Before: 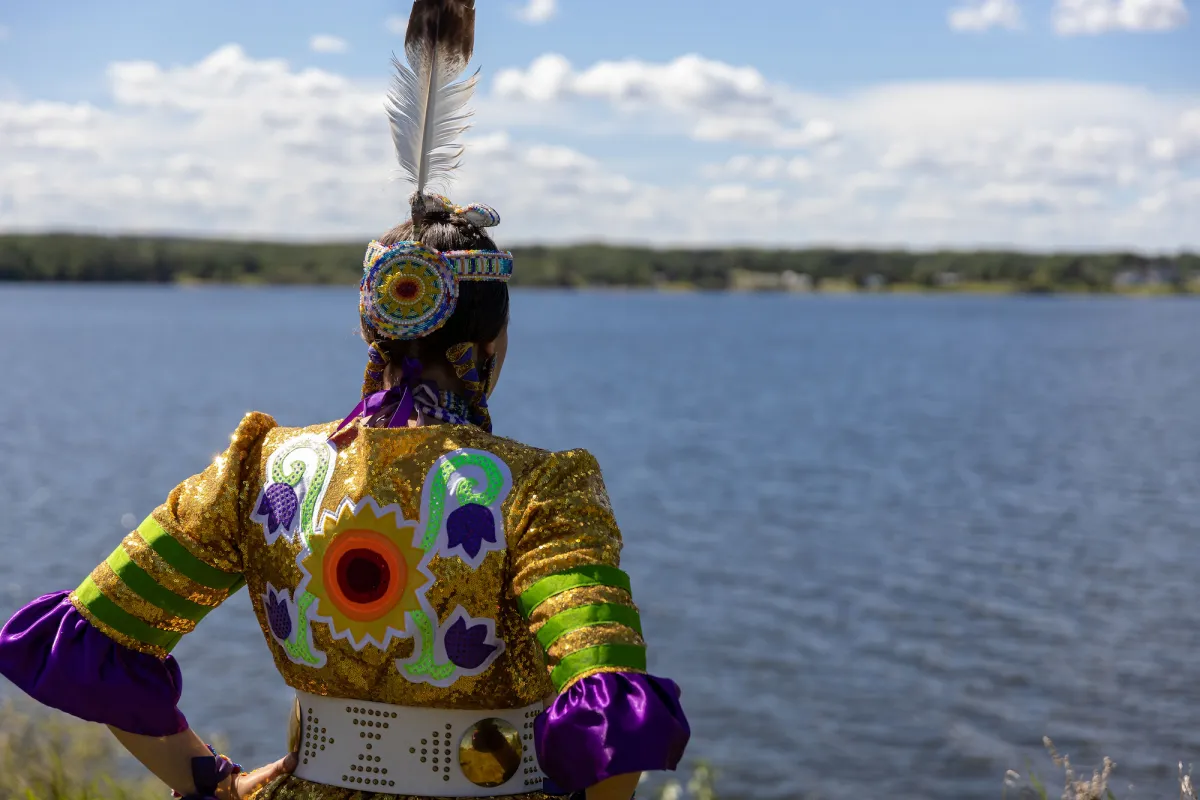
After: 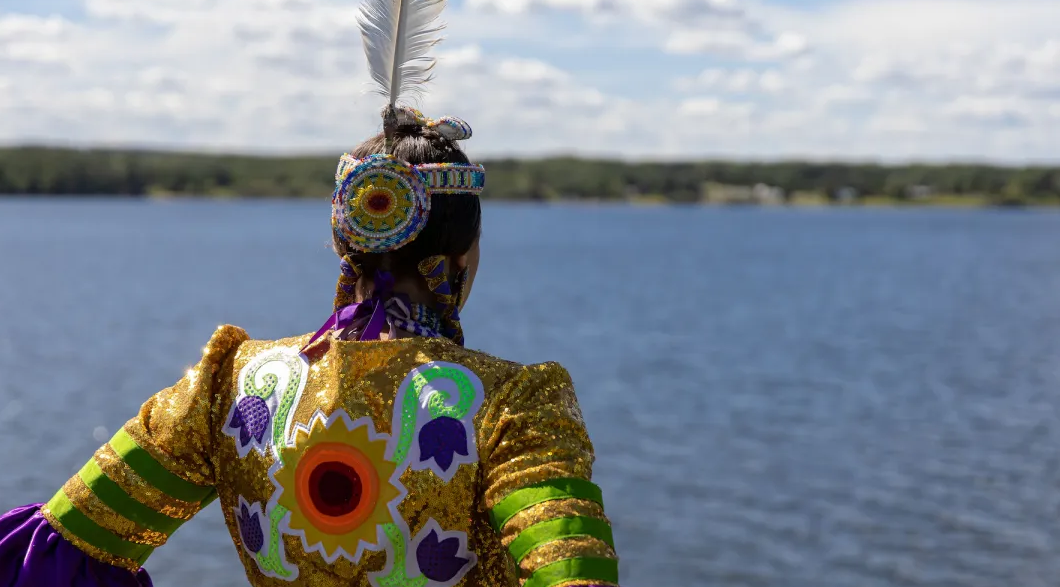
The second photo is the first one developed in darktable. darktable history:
crop and rotate: left 2.337%, top 10.986%, right 9.308%, bottom 15.631%
